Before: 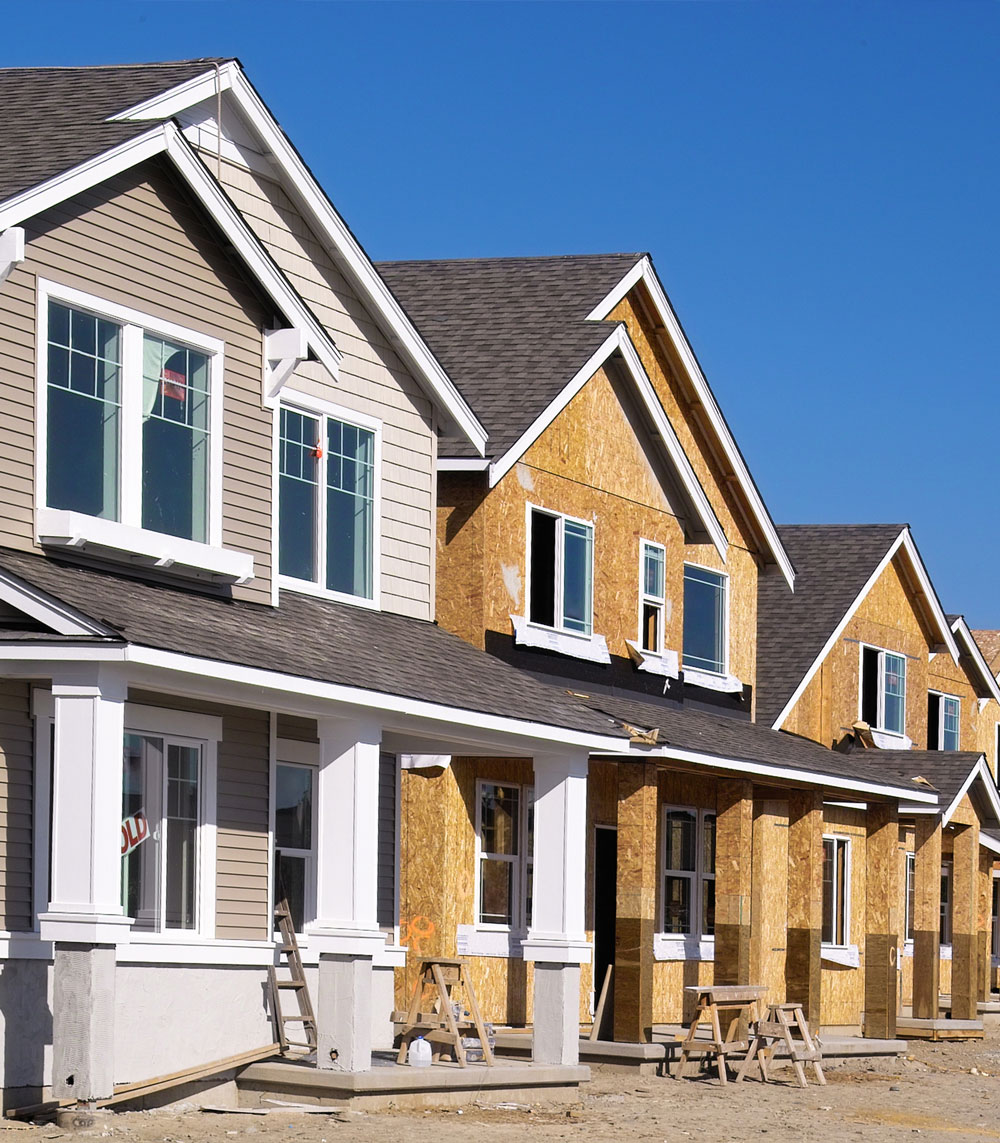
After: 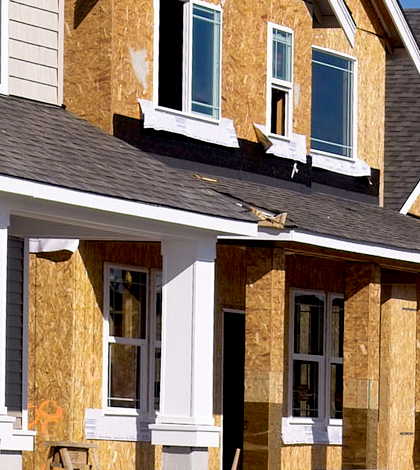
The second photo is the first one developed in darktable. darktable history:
crop: left 37.256%, top 45.167%, right 20.708%, bottom 13.676%
color correction: highlights b* 0.055
exposure: black level correction 0.01, exposure 0.012 EV, compensate exposure bias true, compensate highlight preservation false
